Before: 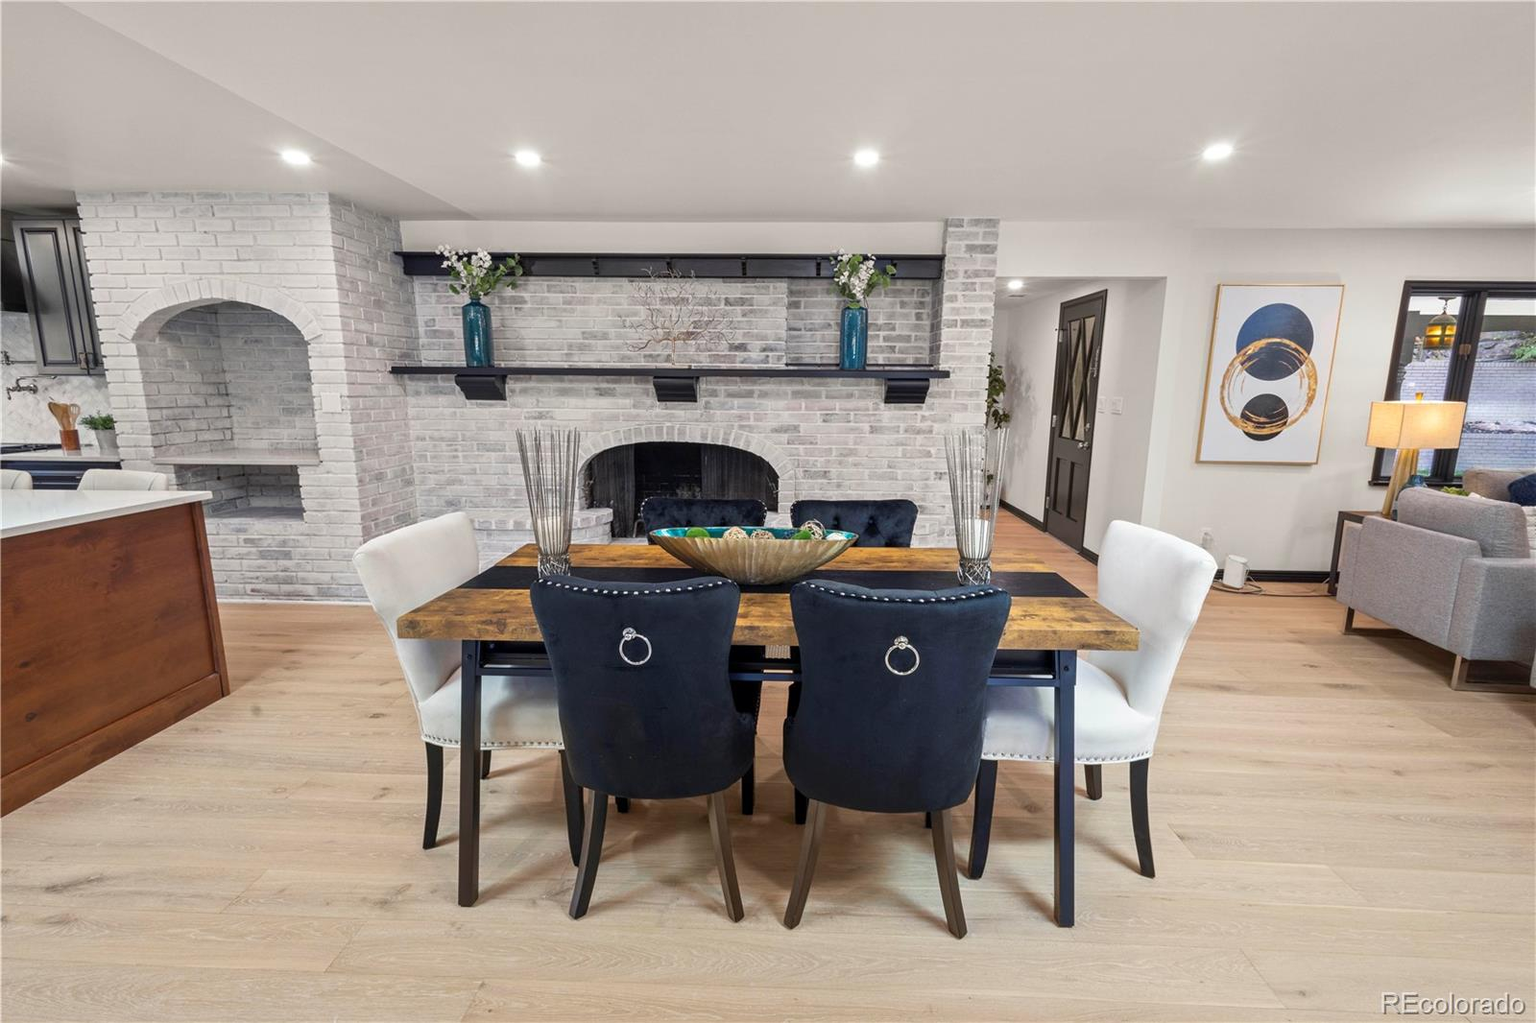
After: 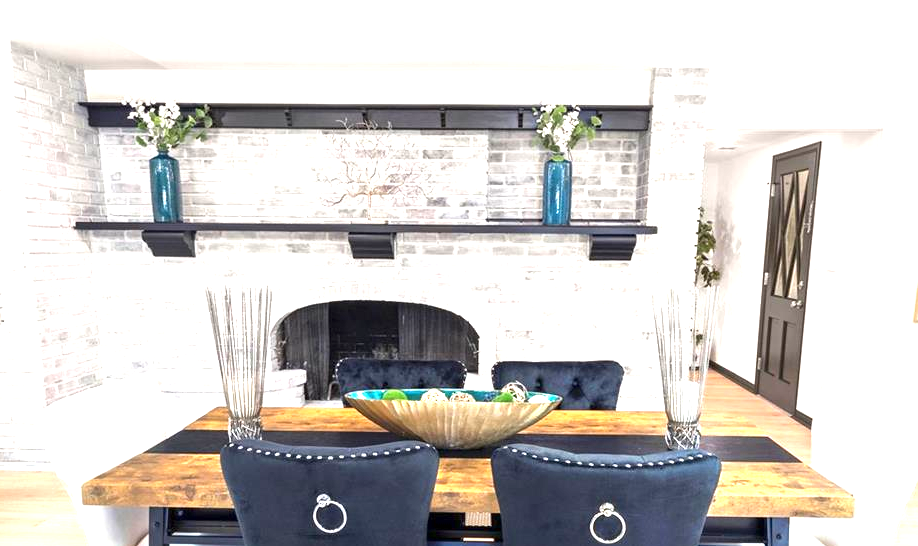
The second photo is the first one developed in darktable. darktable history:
crop: left 20.809%, top 15.046%, right 21.775%, bottom 33.665%
exposure: exposure 1.504 EV, compensate highlight preservation false
